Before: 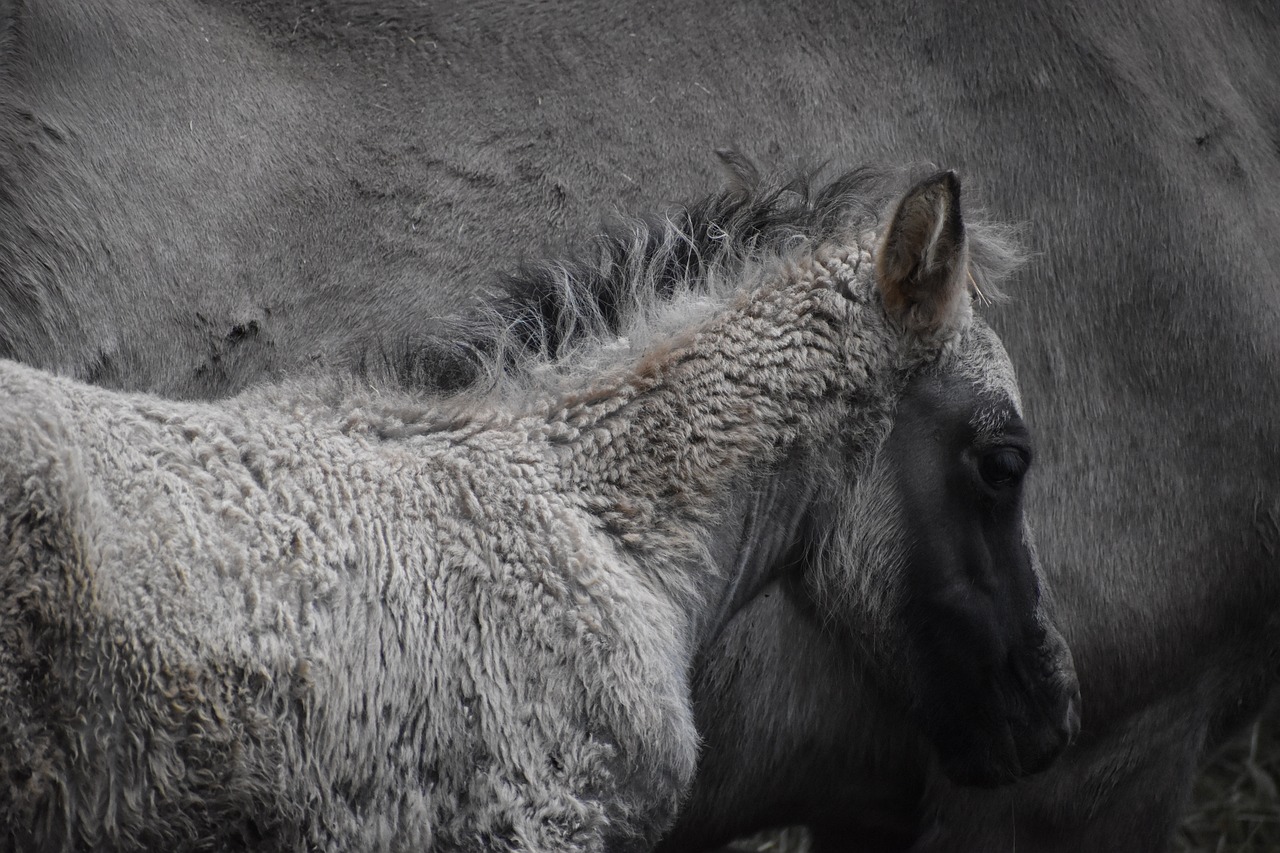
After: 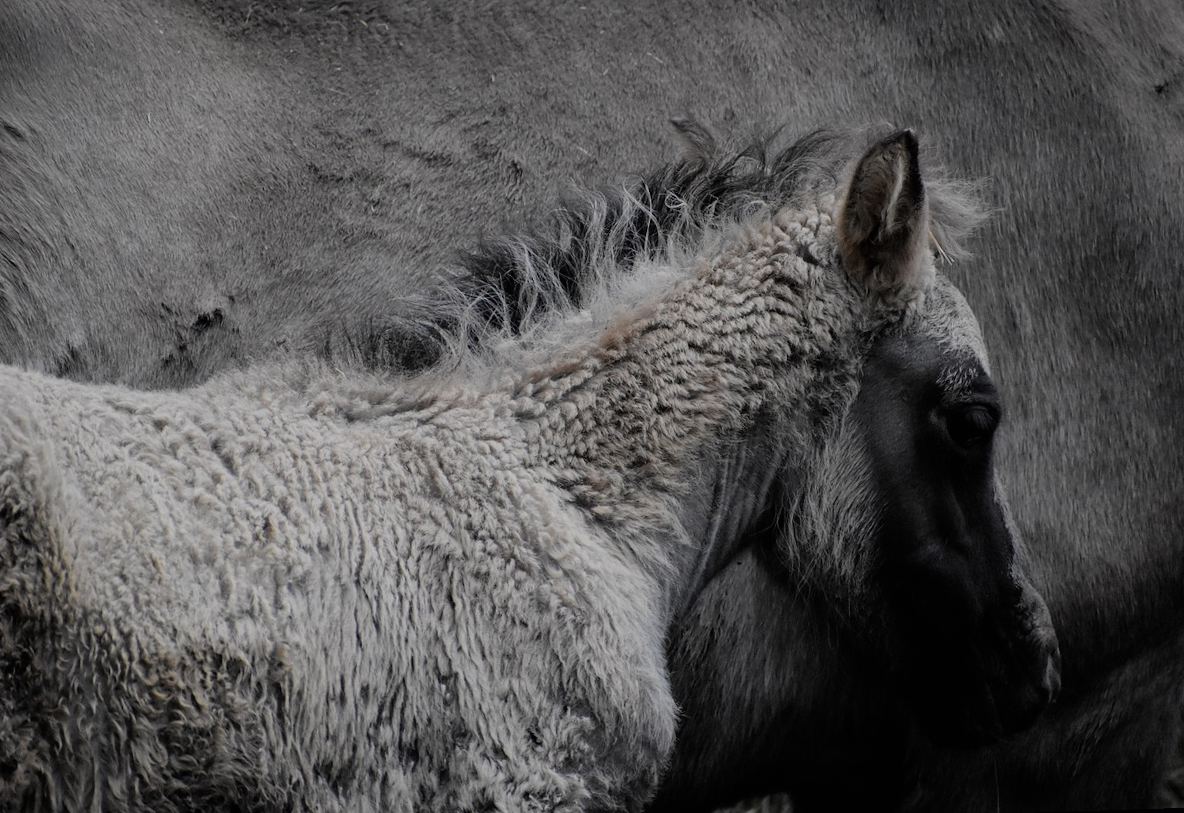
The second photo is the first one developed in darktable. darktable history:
filmic rgb: black relative exposure -7.15 EV, white relative exposure 5.36 EV, hardness 3.02, color science v6 (2022)
crop: left 3.305%, top 6.436%, right 6.389%, bottom 3.258%
rotate and perspective: rotation -2.22°, lens shift (horizontal) -0.022, automatic cropping off
shadows and highlights: shadows 25, highlights -25
